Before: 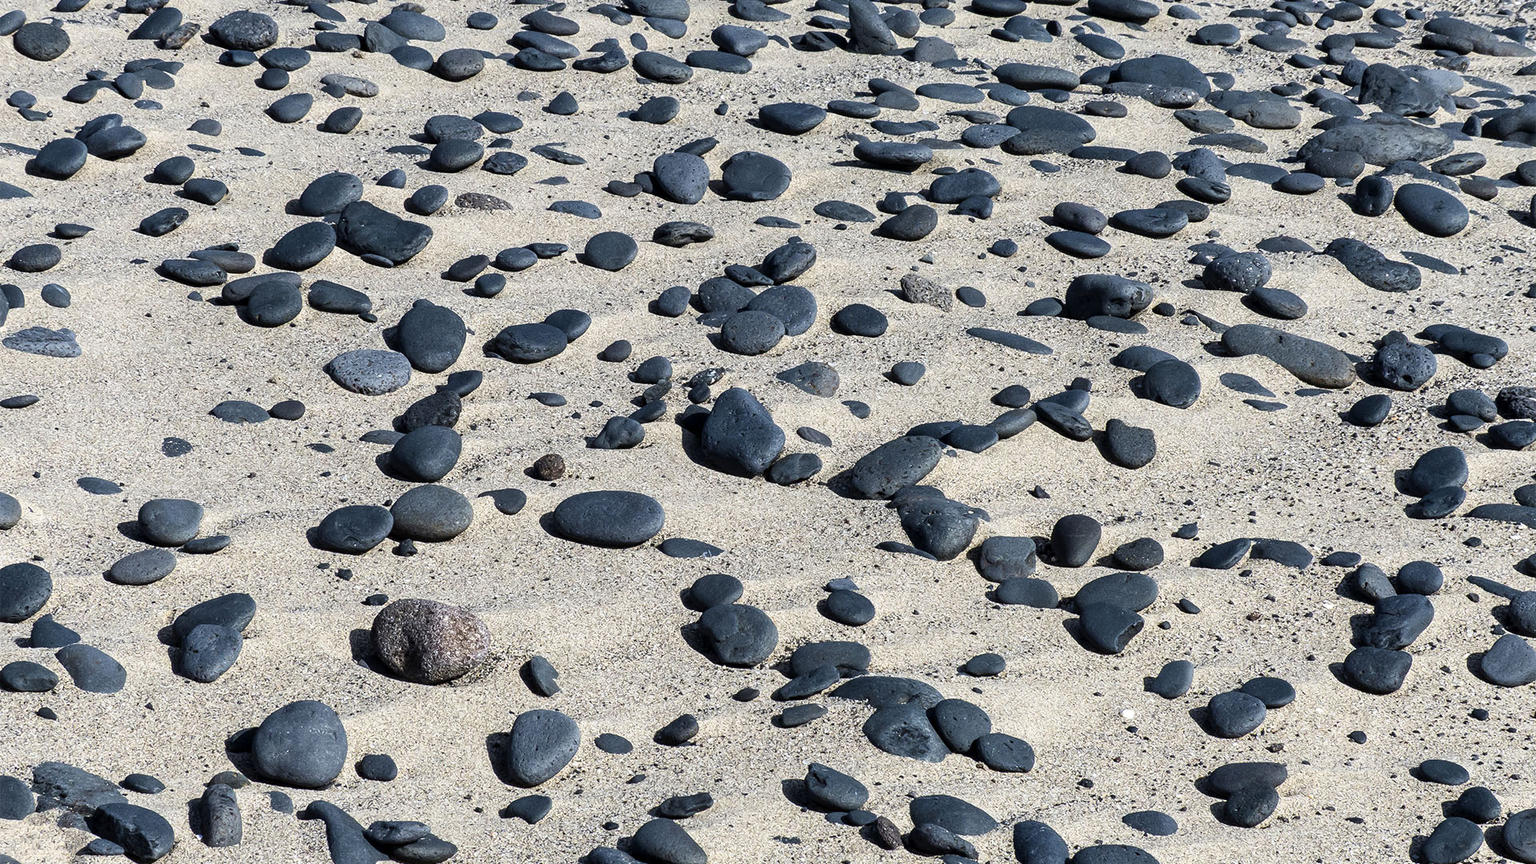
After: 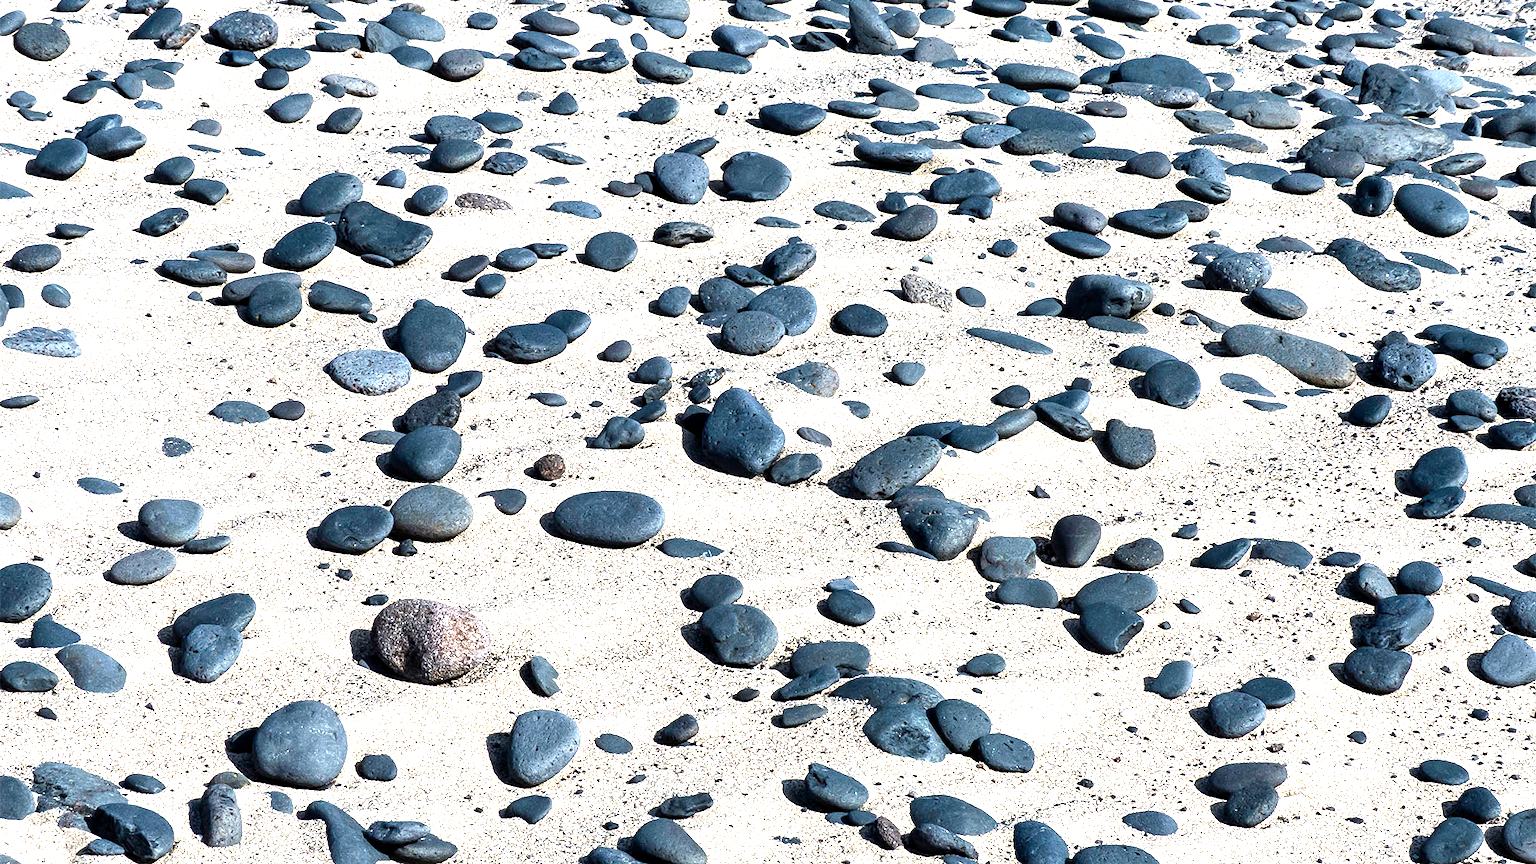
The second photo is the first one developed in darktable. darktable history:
exposure: exposure 1.155 EV, compensate highlight preservation false
